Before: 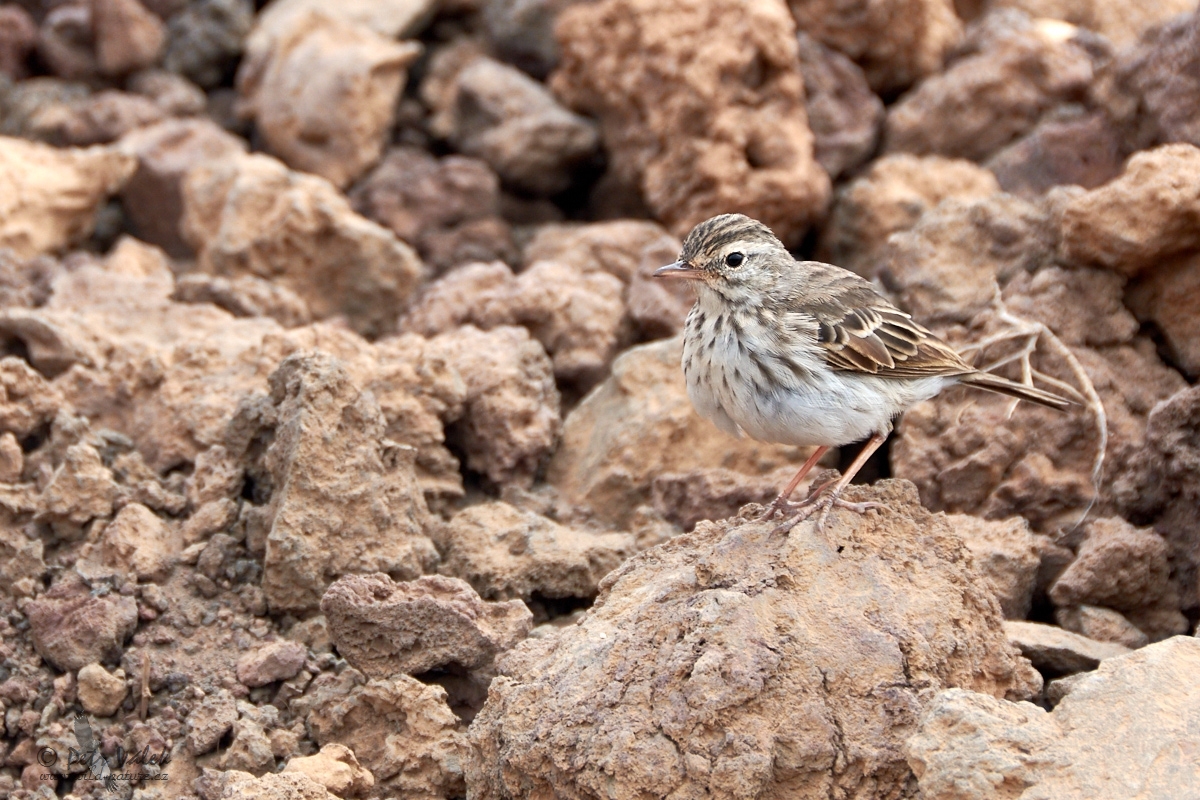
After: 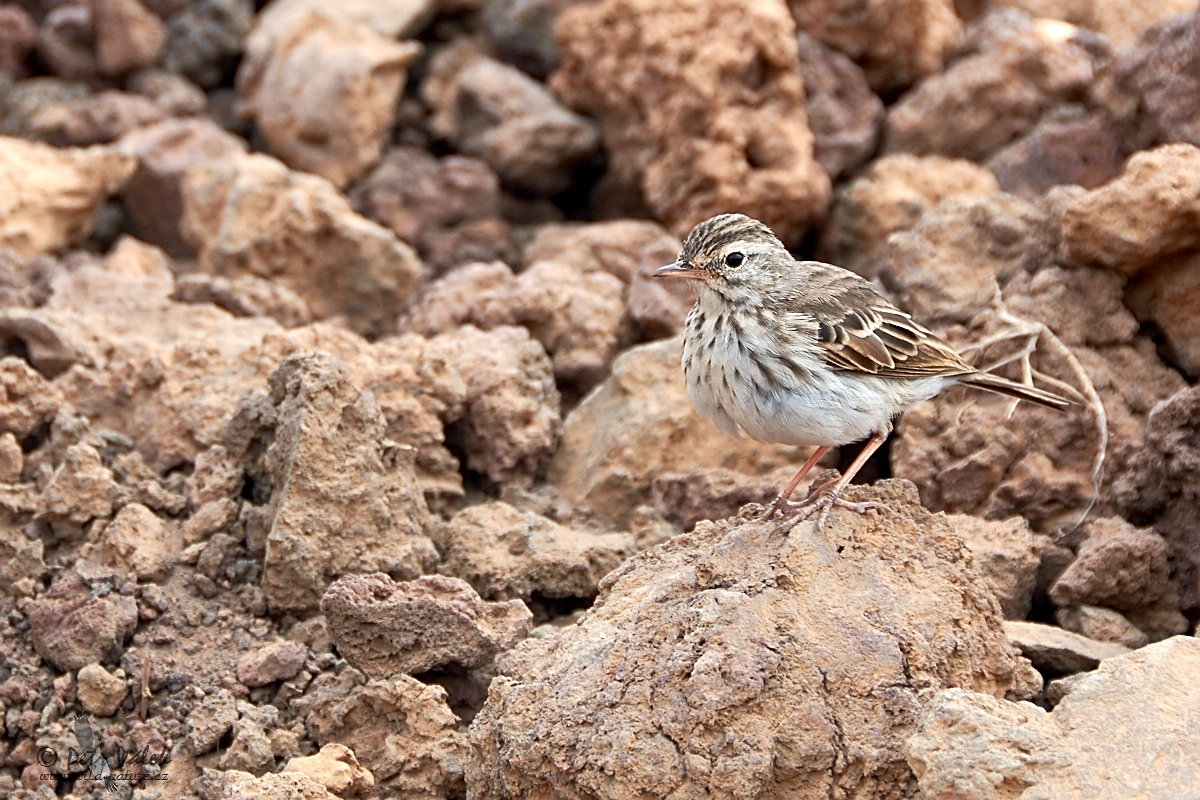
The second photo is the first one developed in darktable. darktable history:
contrast brightness saturation: contrast 0.039, saturation 0.068
sharpen: on, module defaults
